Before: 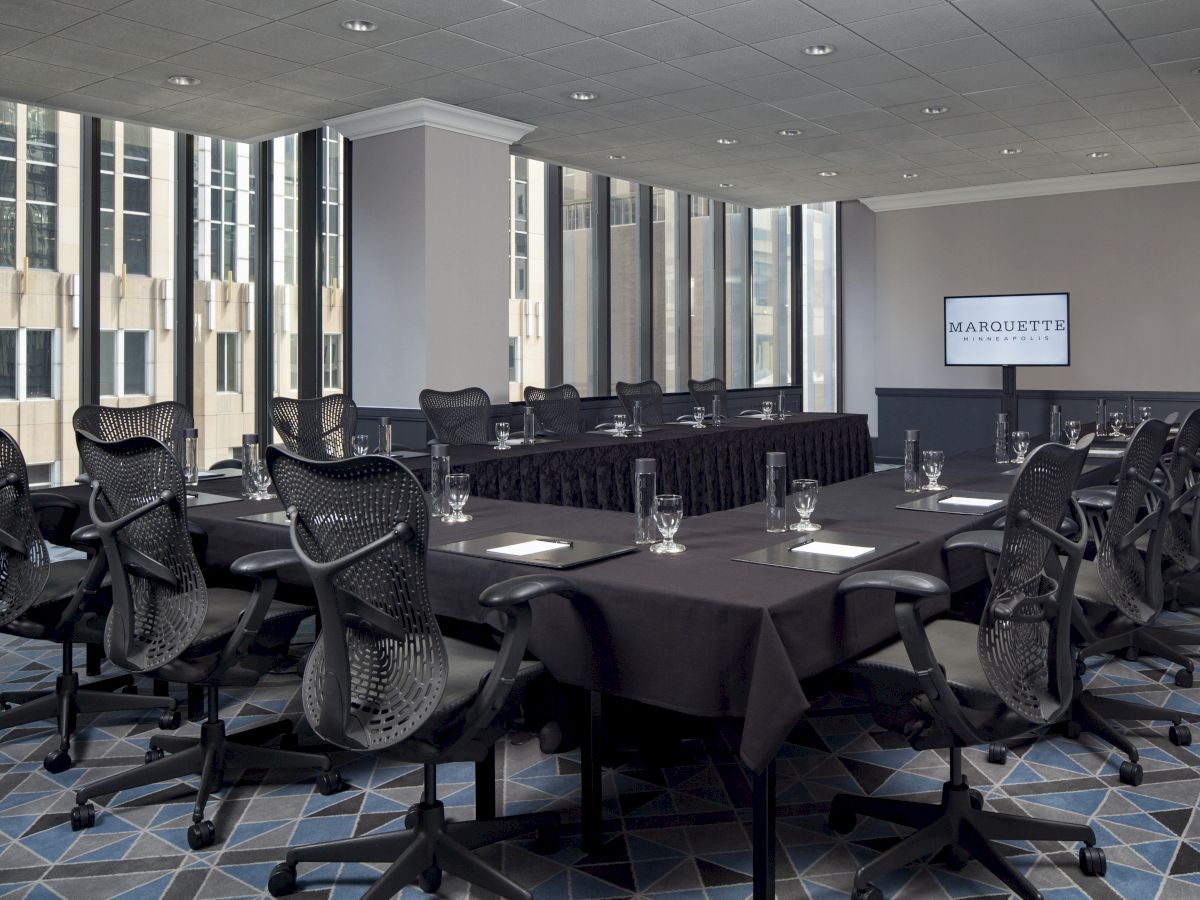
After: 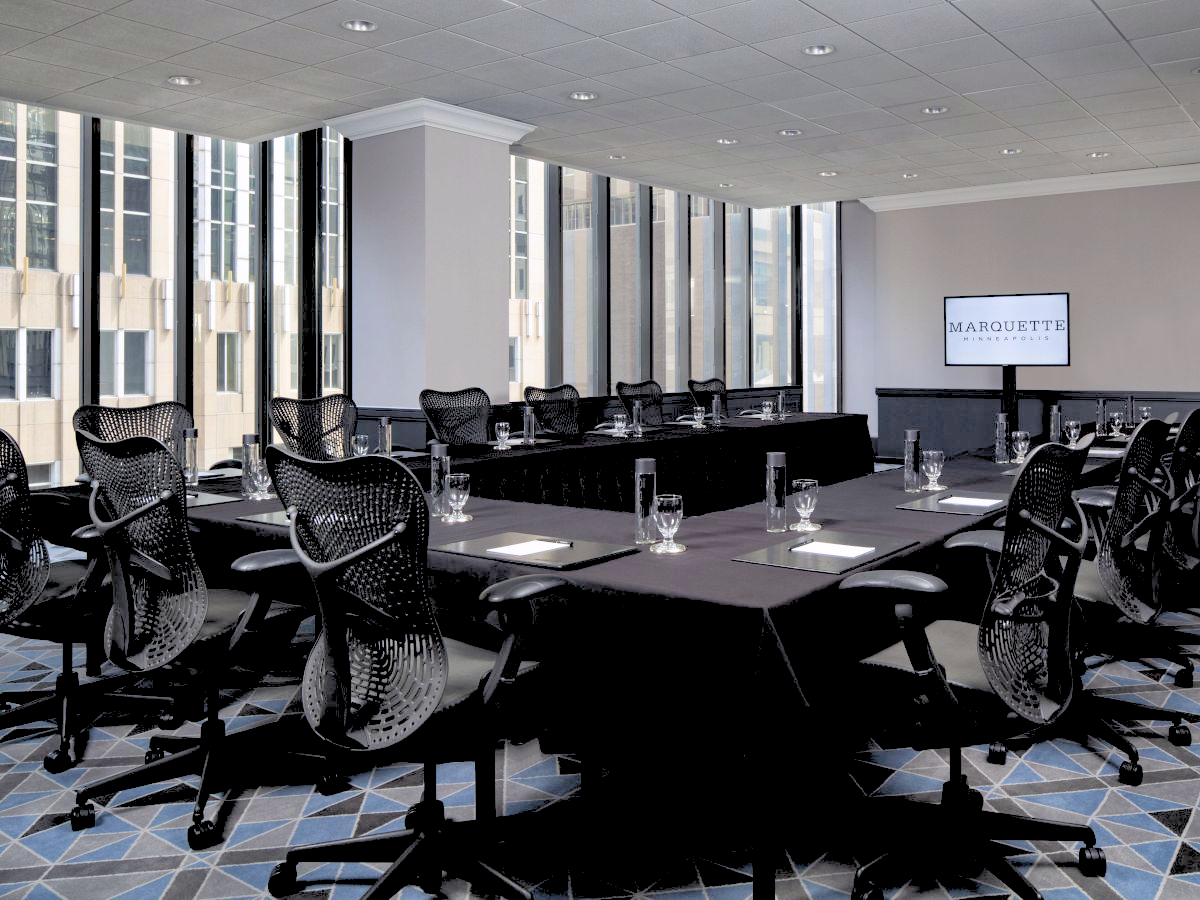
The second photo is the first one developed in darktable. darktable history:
white balance: red 1.009, blue 1.027
rgb levels: levels [[0.027, 0.429, 0.996], [0, 0.5, 1], [0, 0.5, 1]]
